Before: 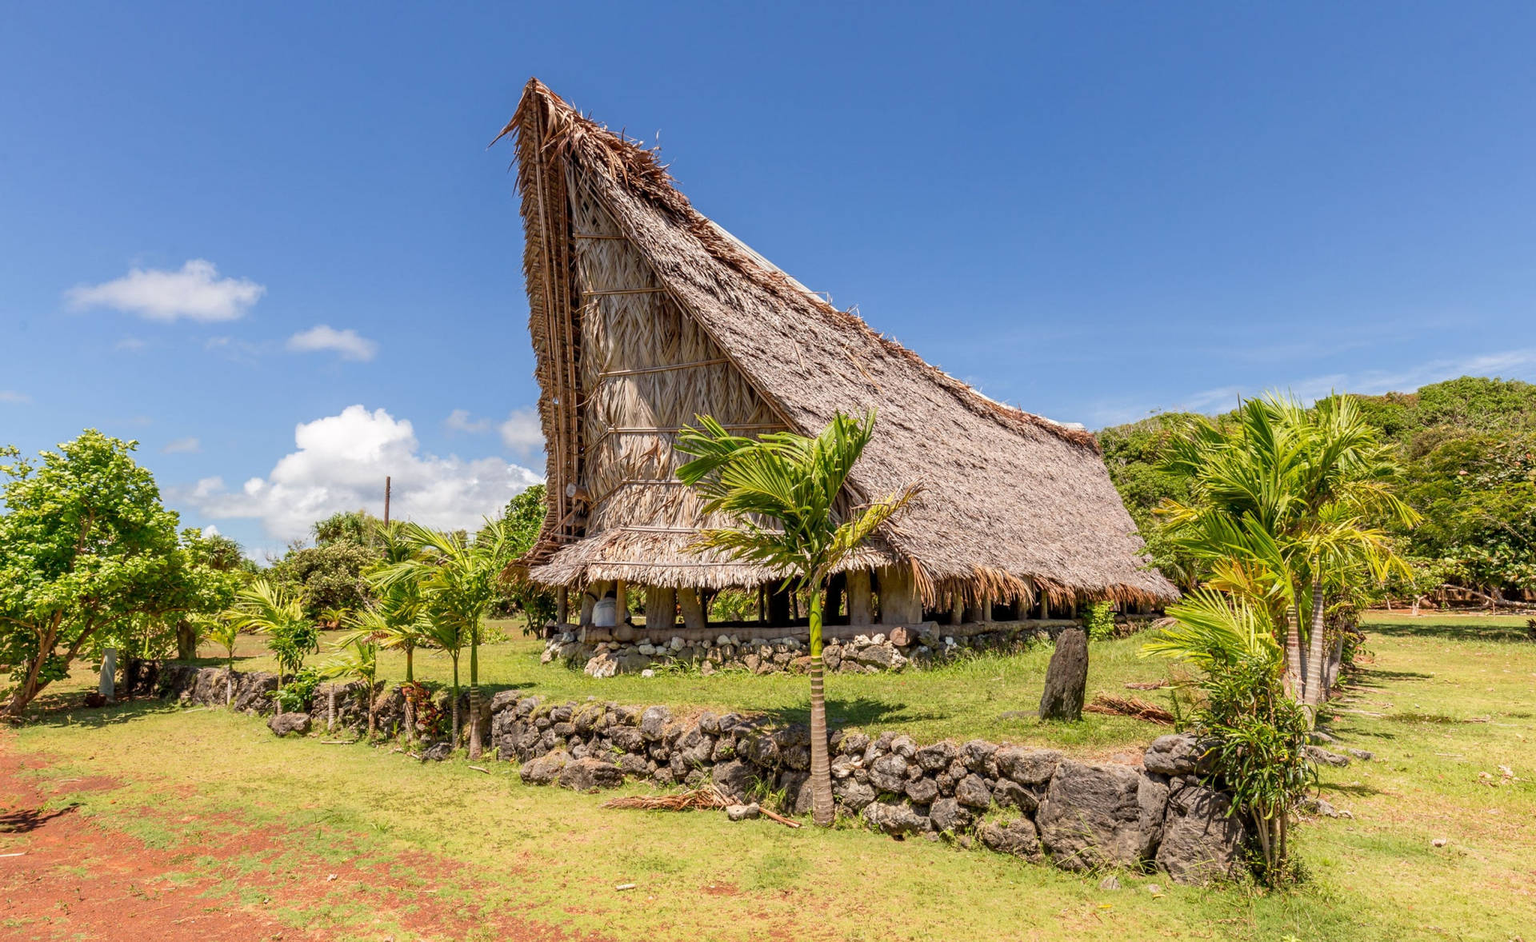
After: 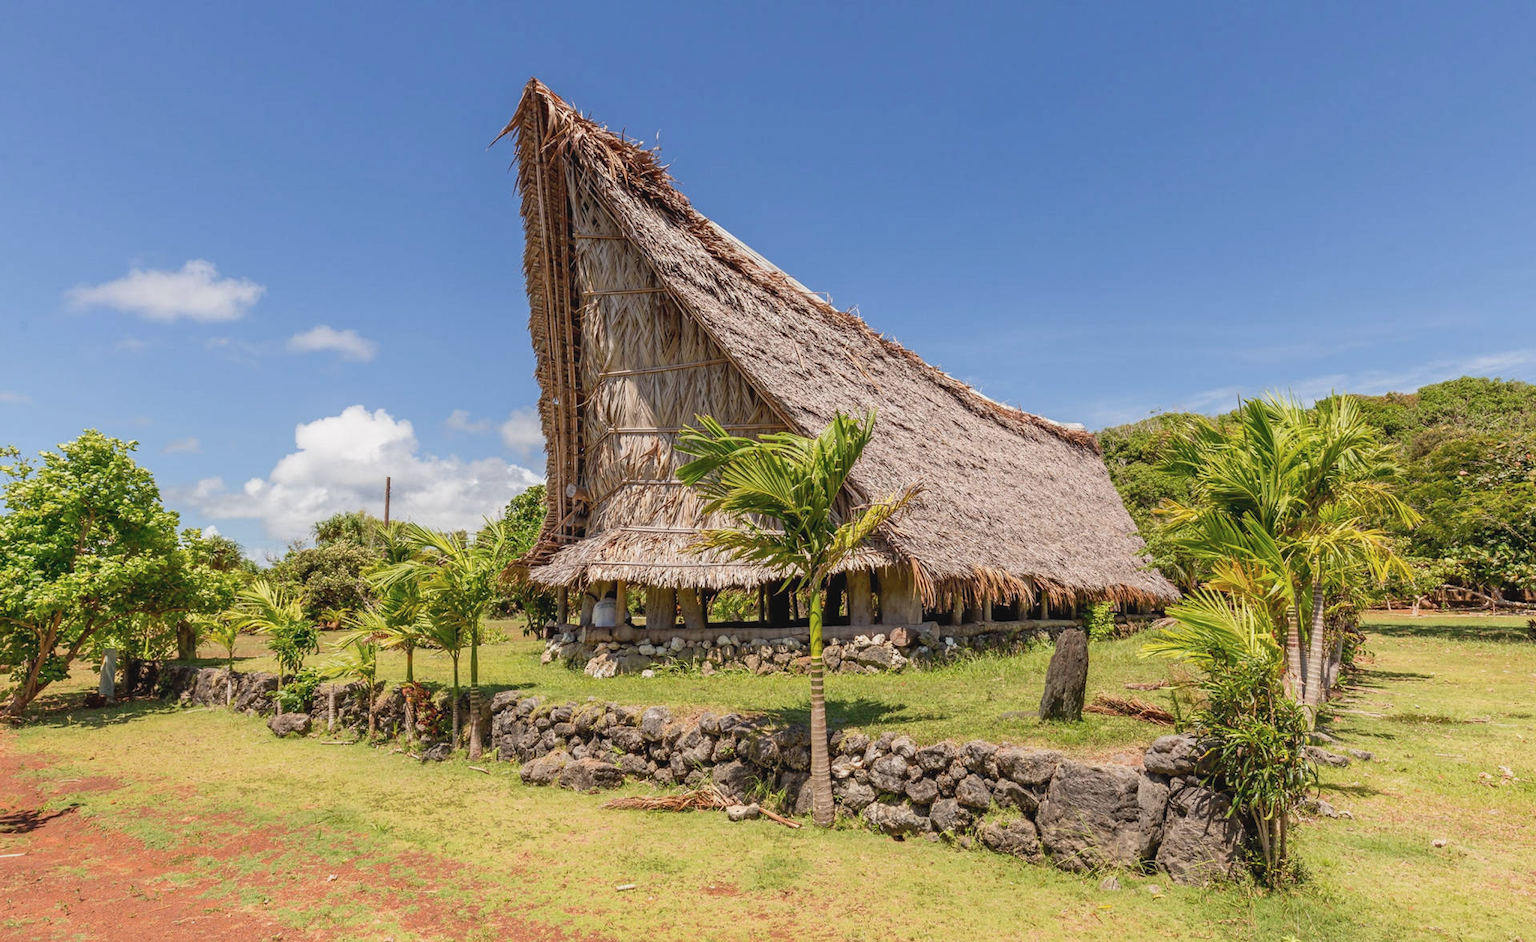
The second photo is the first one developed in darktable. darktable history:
contrast brightness saturation: contrast -0.09, saturation -0.101
